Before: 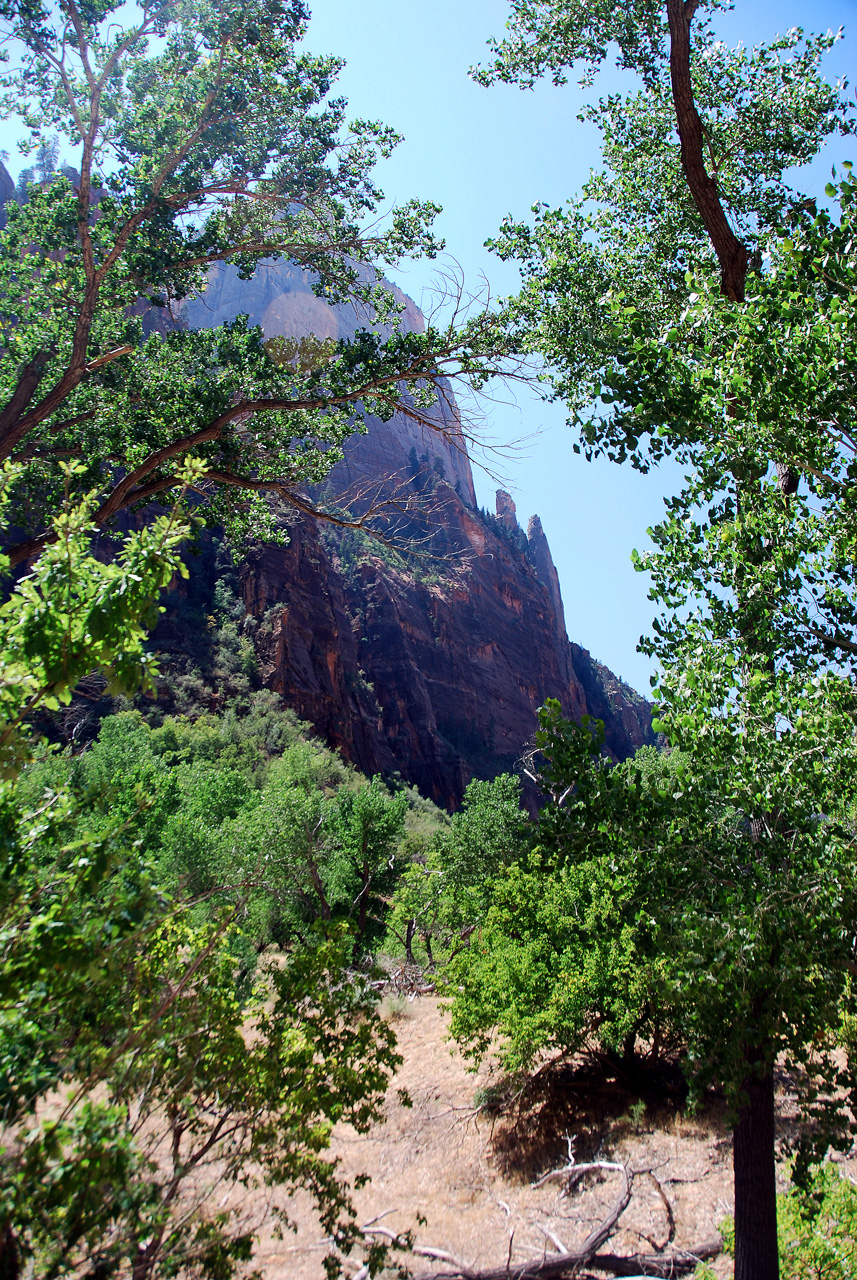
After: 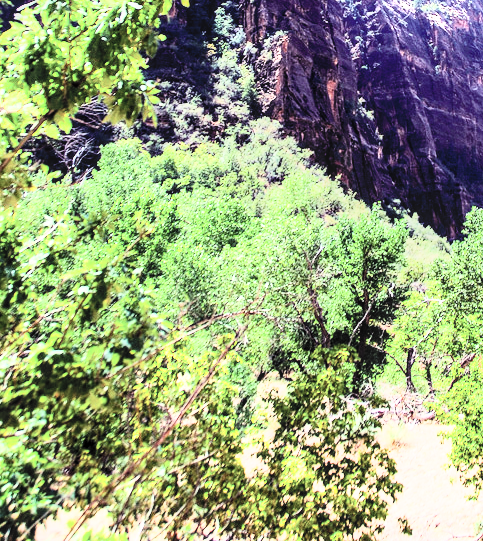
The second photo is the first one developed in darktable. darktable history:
crop: top 44.689%, right 43.585%, bottom 12.995%
exposure: black level correction 0, exposure 0.301 EV, compensate exposure bias true, compensate highlight preservation false
contrast brightness saturation: contrast 0.416, brightness 0.557, saturation -0.182
filmic rgb: black relative exposure -7.65 EV, white relative exposure 4.56 EV, hardness 3.61
local contrast: detail 130%
color balance rgb: shadows lift › luminance 0.249%, shadows lift › chroma 7.017%, shadows lift › hue 299.8°, perceptual saturation grading › global saturation 10.386%, global vibrance 15.724%, saturation formula JzAzBz (2021)
tone equalizer: -8 EV -1.07 EV, -7 EV -1.02 EV, -6 EV -0.841 EV, -5 EV -0.594 EV, -3 EV 0.601 EV, -2 EV 0.884 EV, -1 EV 0.994 EV, +0 EV 1.06 EV, mask exposure compensation -0.513 EV
